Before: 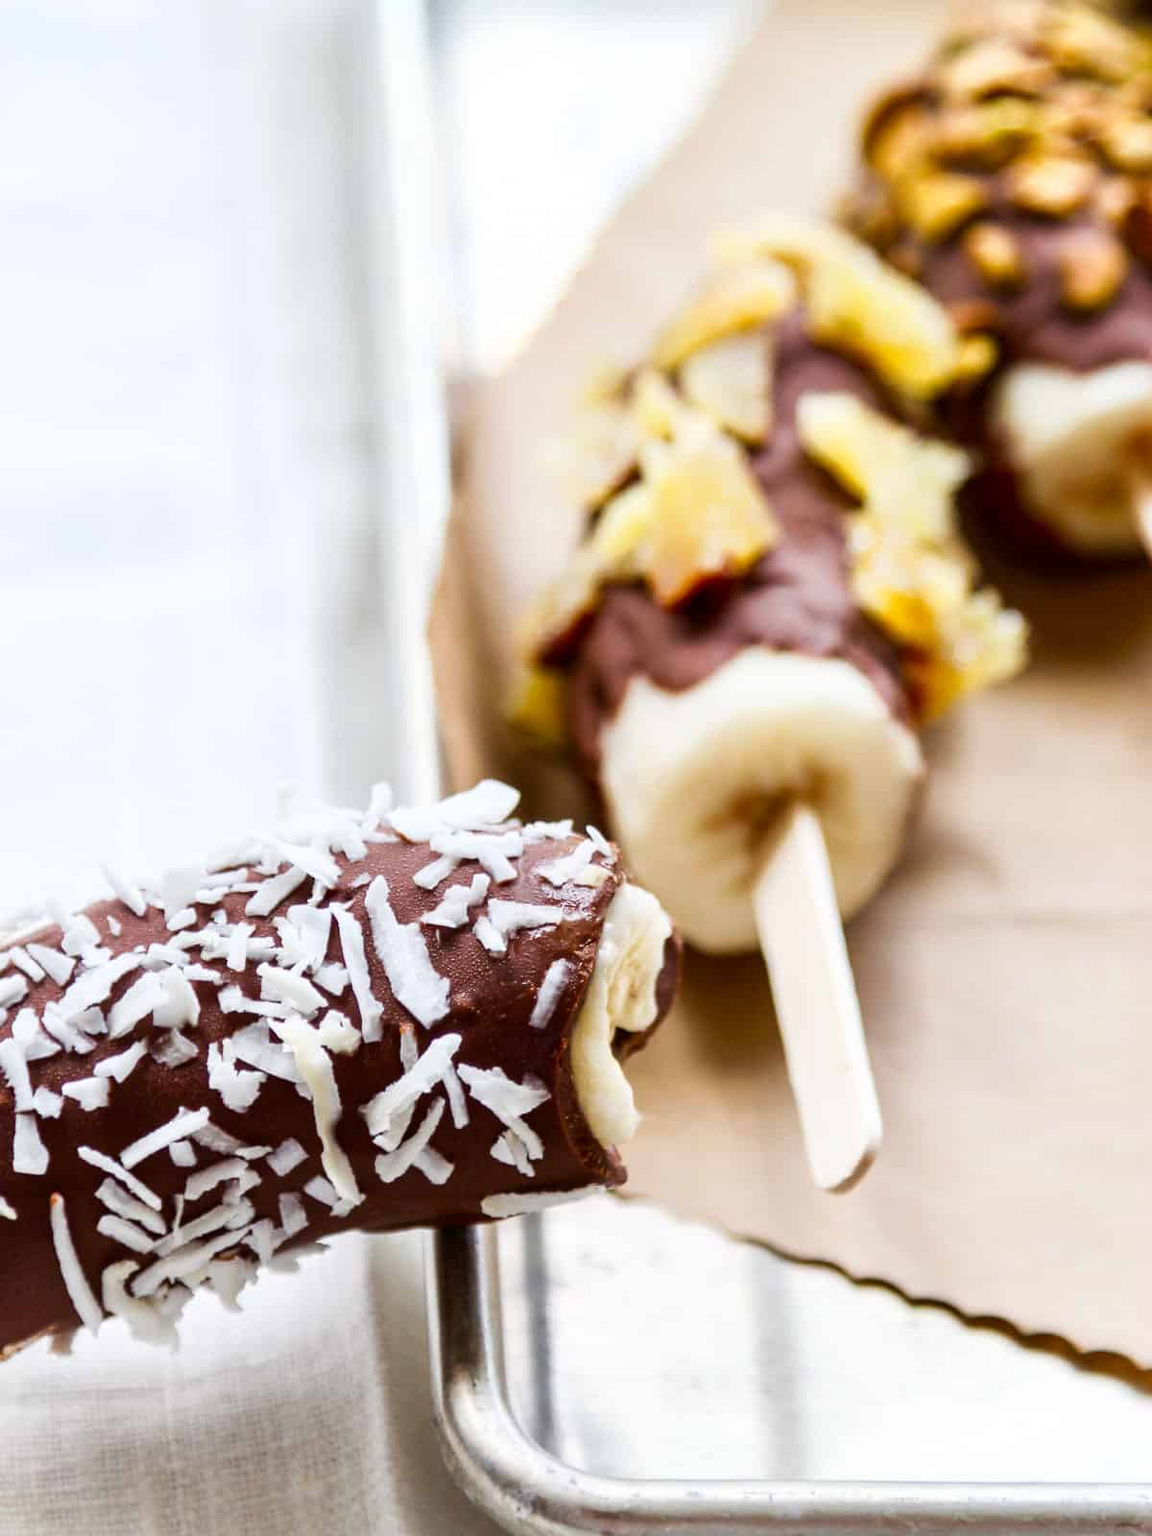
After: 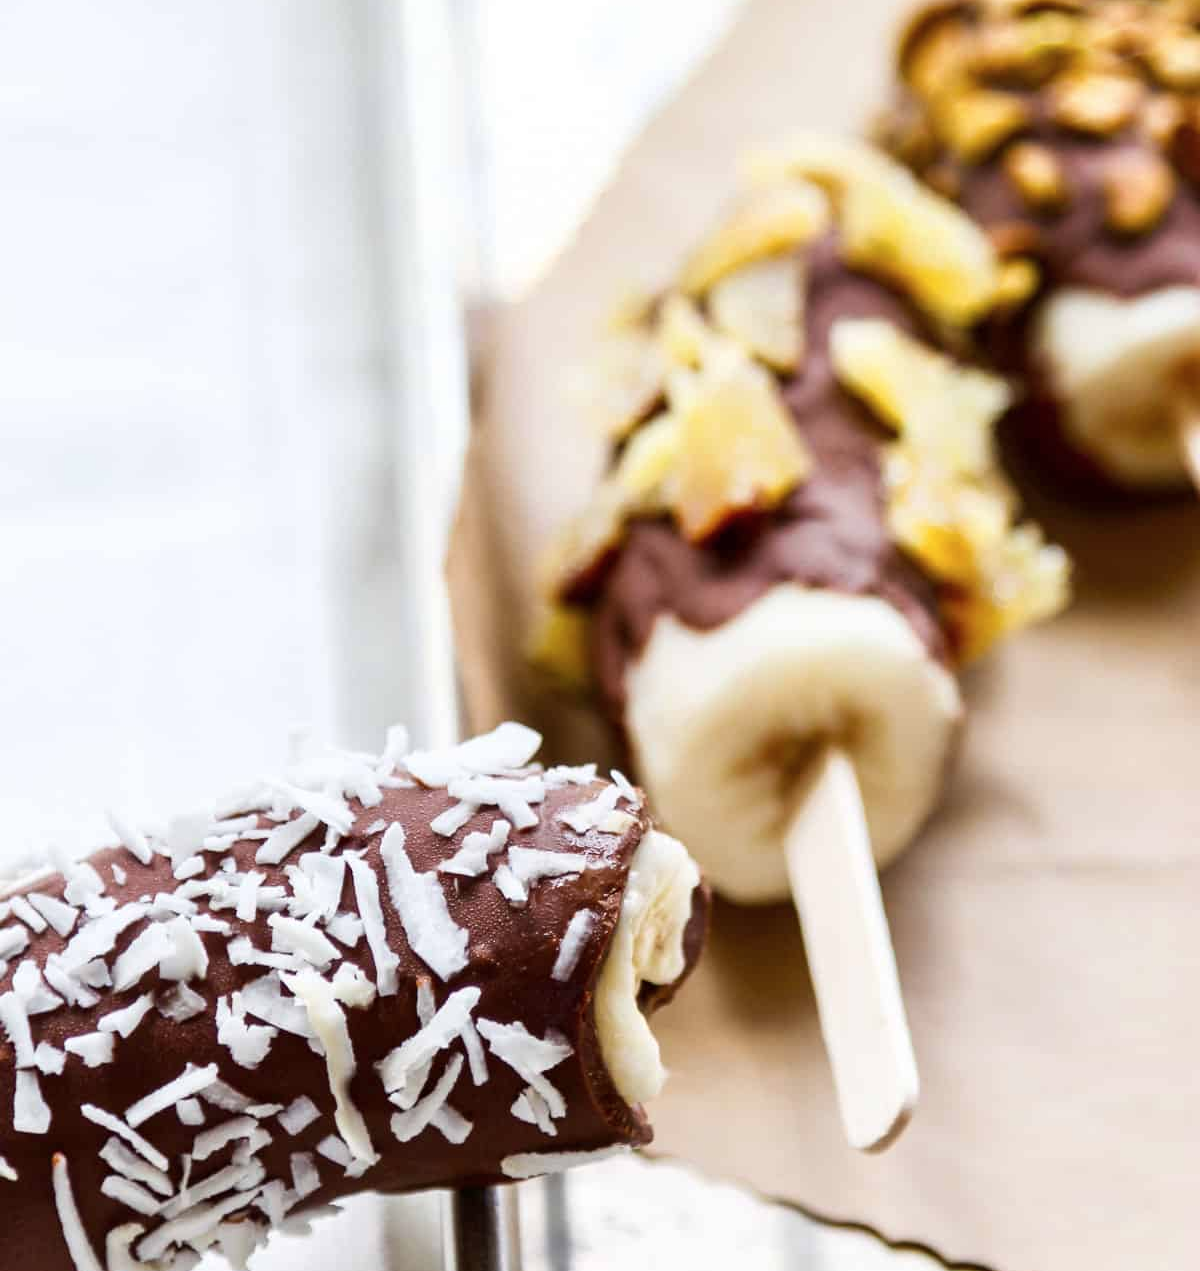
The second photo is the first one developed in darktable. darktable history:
contrast brightness saturation: saturation -0.068
crop and rotate: top 5.651%, bottom 14.911%
